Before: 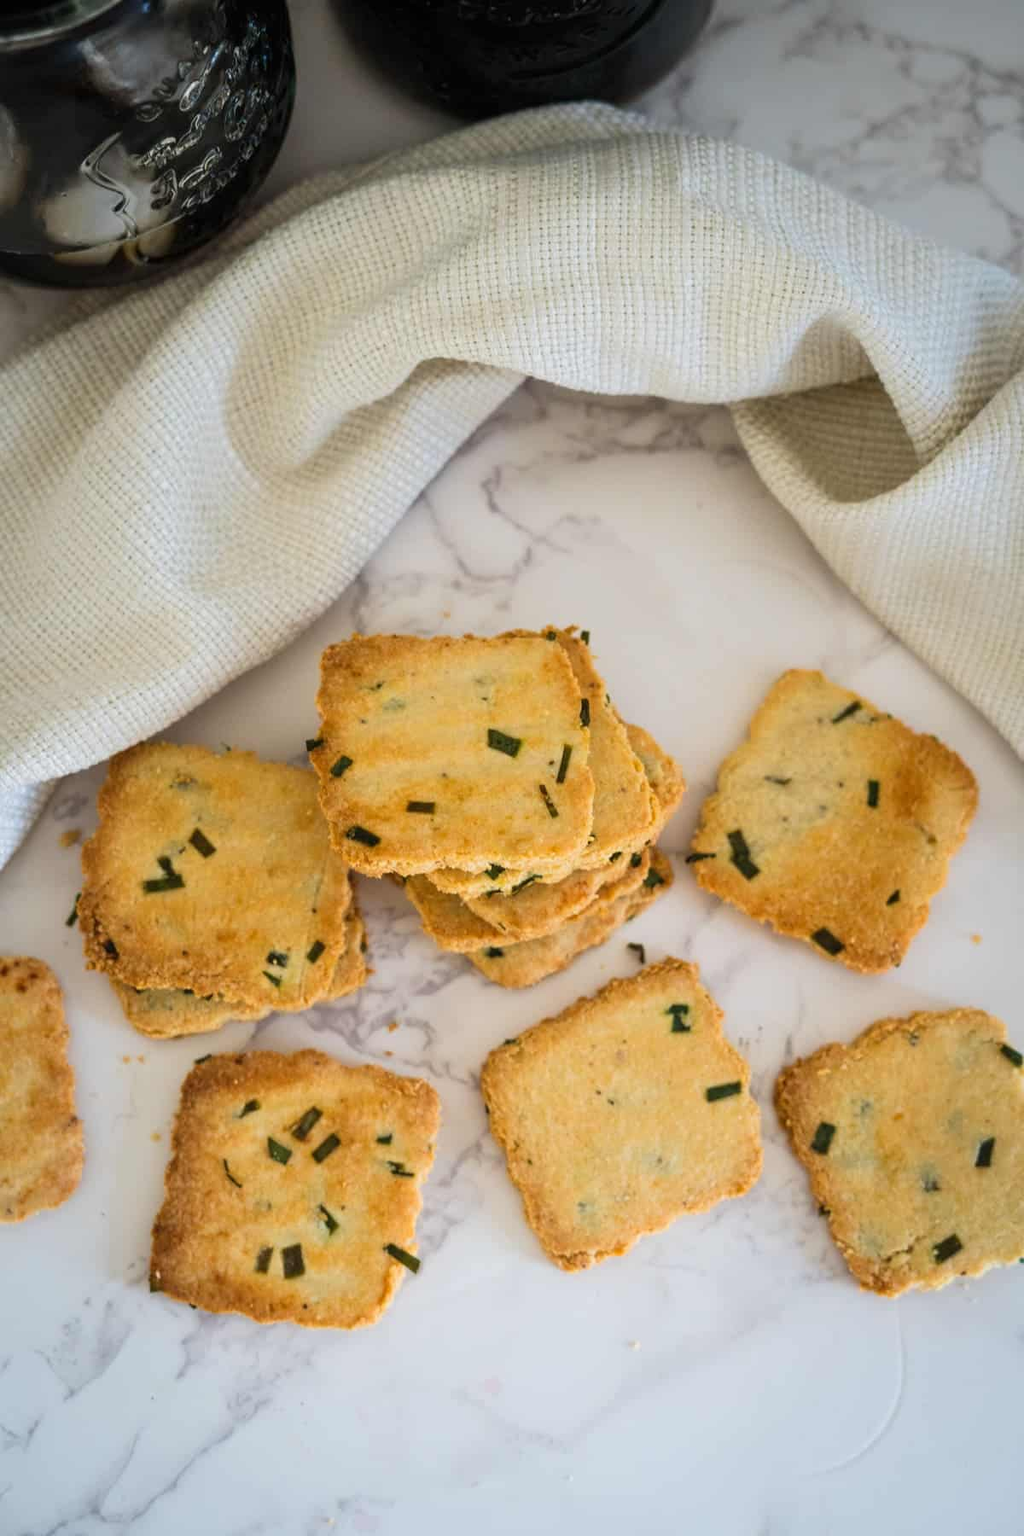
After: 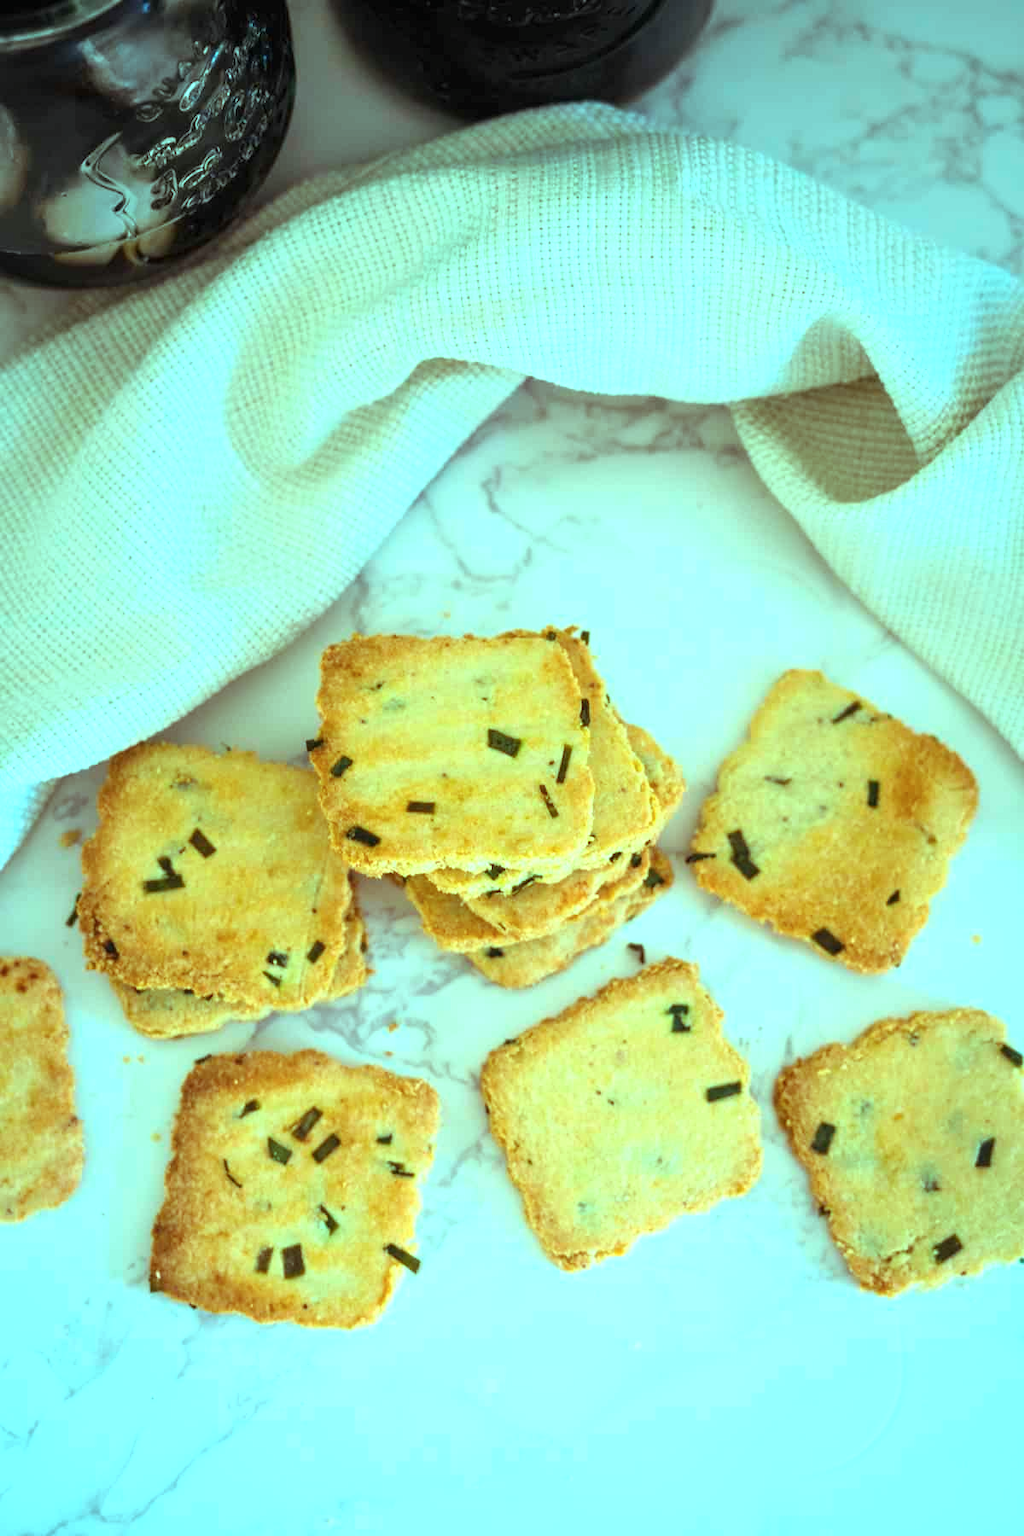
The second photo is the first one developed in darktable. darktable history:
exposure: black level correction 0, exposure 0.687 EV, compensate highlight preservation false
color balance rgb: highlights gain › chroma 7.465%, highlights gain › hue 185.51°, perceptual saturation grading › global saturation 0.086%, global vibrance 11.036%
